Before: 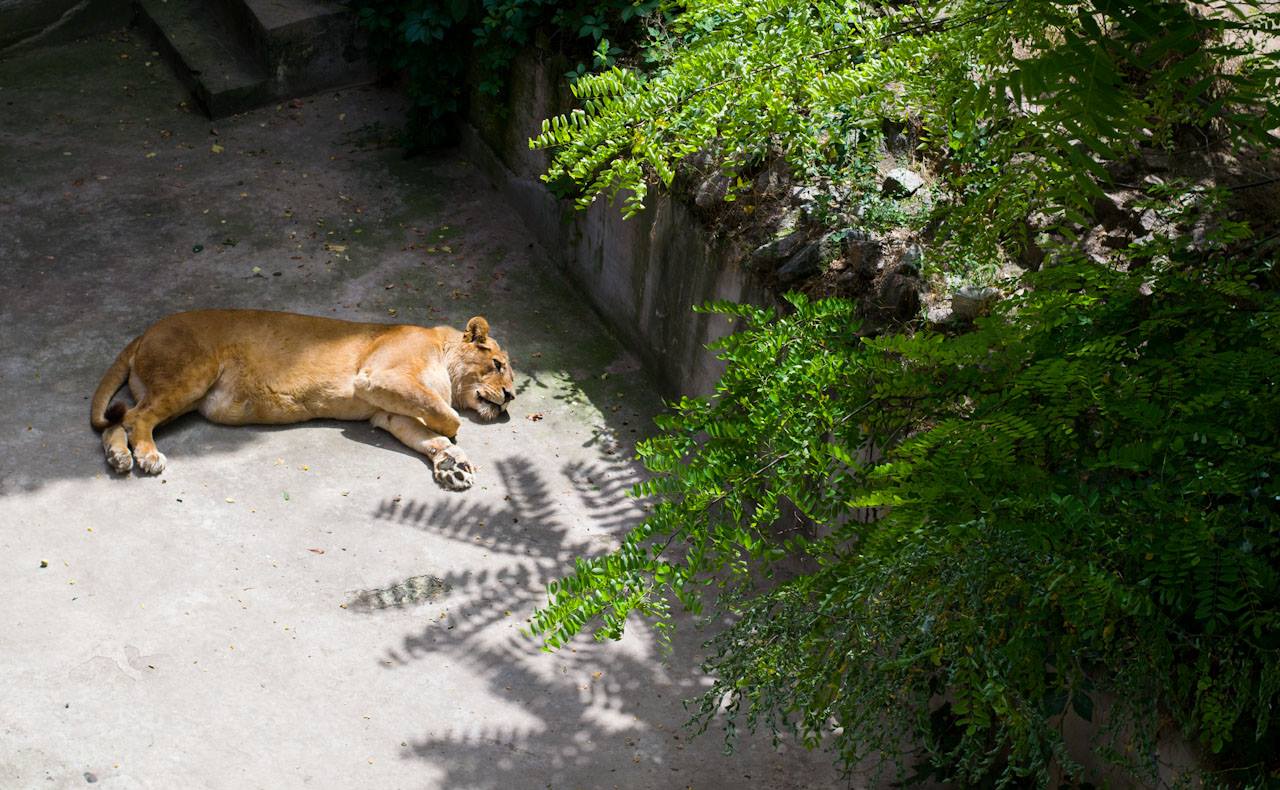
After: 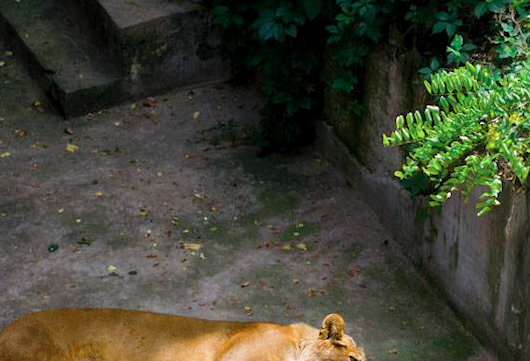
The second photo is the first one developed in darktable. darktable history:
crop and rotate: left 10.817%, top 0.062%, right 47.194%, bottom 53.626%
color balance: mode lift, gamma, gain (sRGB), lift [0.97, 1, 1, 1], gamma [1.03, 1, 1, 1]
tone equalizer: -8 EV 1 EV, -7 EV 1 EV, -6 EV 1 EV, -5 EV 1 EV, -4 EV 1 EV, -3 EV 0.75 EV, -2 EV 0.5 EV, -1 EV 0.25 EV
color zones: curves: ch0 [(0, 0.5) (0.125, 0.4) (0.25, 0.5) (0.375, 0.4) (0.5, 0.4) (0.625, 0.6) (0.75, 0.6) (0.875, 0.5)]; ch1 [(0, 0.35) (0.125, 0.45) (0.25, 0.35) (0.375, 0.35) (0.5, 0.35) (0.625, 0.35) (0.75, 0.45) (0.875, 0.35)]; ch2 [(0, 0.6) (0.125, 0.5) (0.25, 0.5) (0.375, 0.6) (0.5, 0.6) (0.625, 0.5) (0.75, 0.5) (0.875, 0.5)]
color balance rgb: perceptual saturation grading › global saturation 20%, global vibrance 20%
rotate and perspective: rotation -0.45°, automatic cropping original format, crop left 0.008, crop right 0.992, crop top 0.012, crop bottom 0.988
